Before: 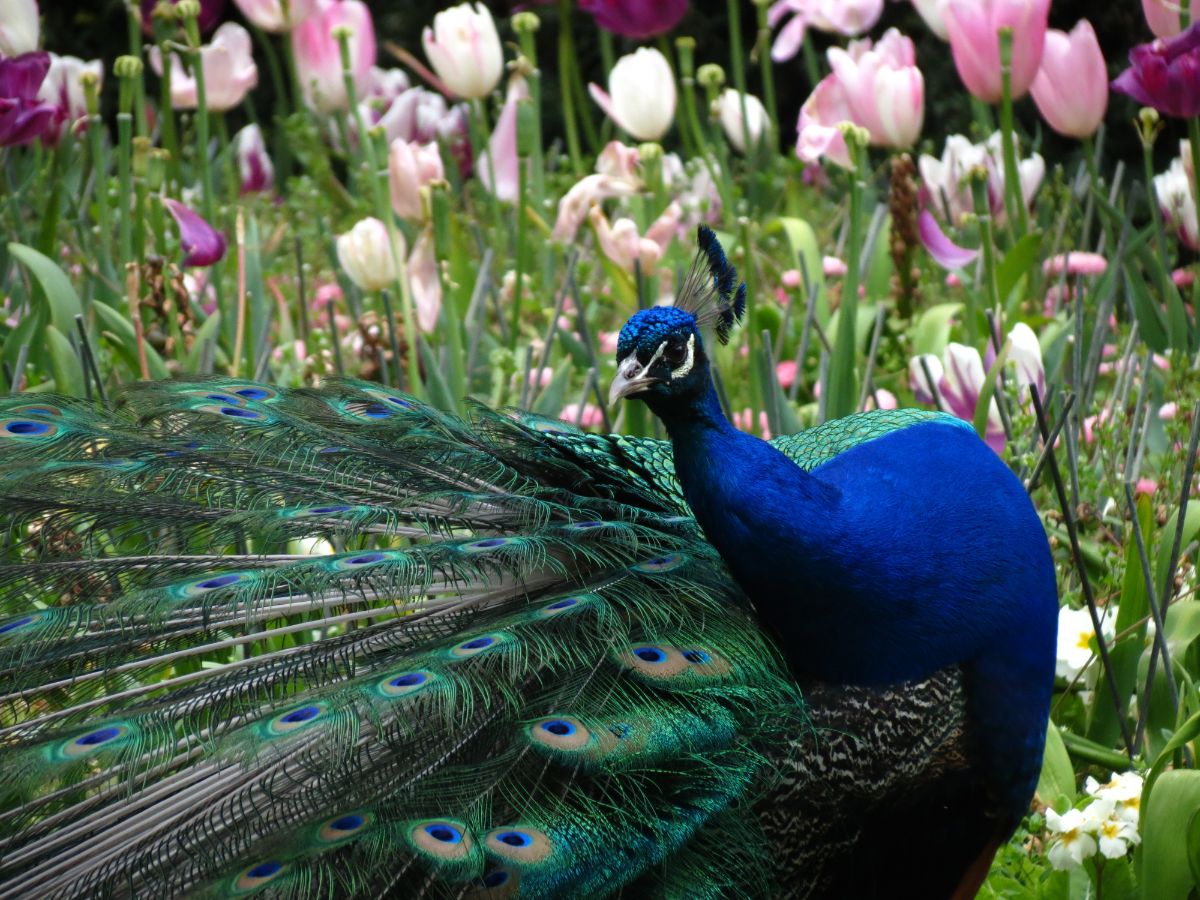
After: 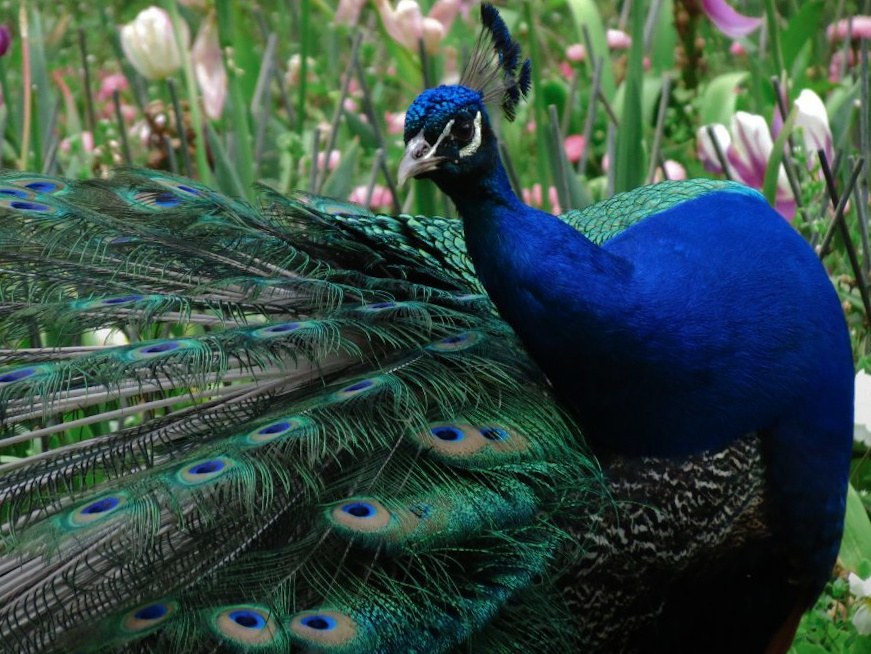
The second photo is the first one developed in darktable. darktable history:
rotate and perspective: rotation -2°, crop left 0.022, crop right 0.978, crop top 0.049, crop bottom 0.951
graduated density: rotation -180°, offset 24.95
crop: left 16.871%, top 22.857%, right 9.116%
rgb curve: curves: ch0 [(0, 0) (0.175, 0.154) (0.785, 0.663) (1, 1)]
color zones: curves: ch2 [(0, 0.5) (0.143, 0.517) (0.286, 0.571) (0.429, 0.522) (0.571, 0.5) (0.714, 0.5) (0.857, 0.5) (1, 0.5)]
shadows and highlights: shadows 20.91, highlights -82.73, soften with gaussian
